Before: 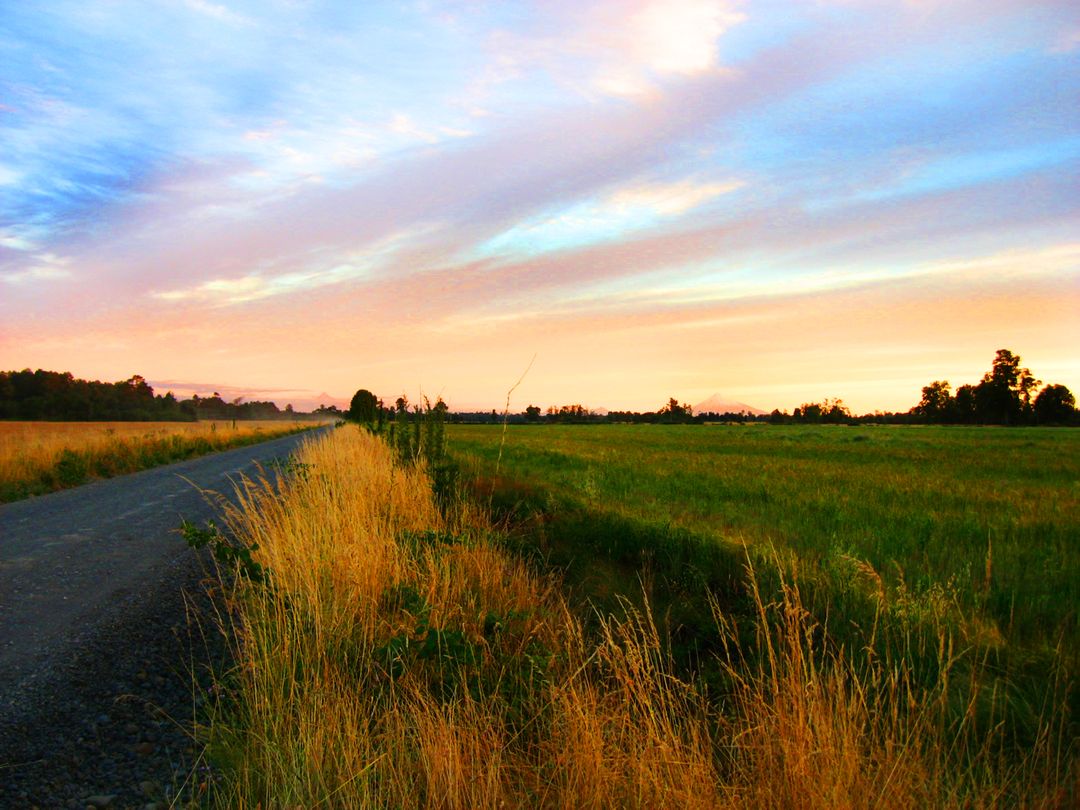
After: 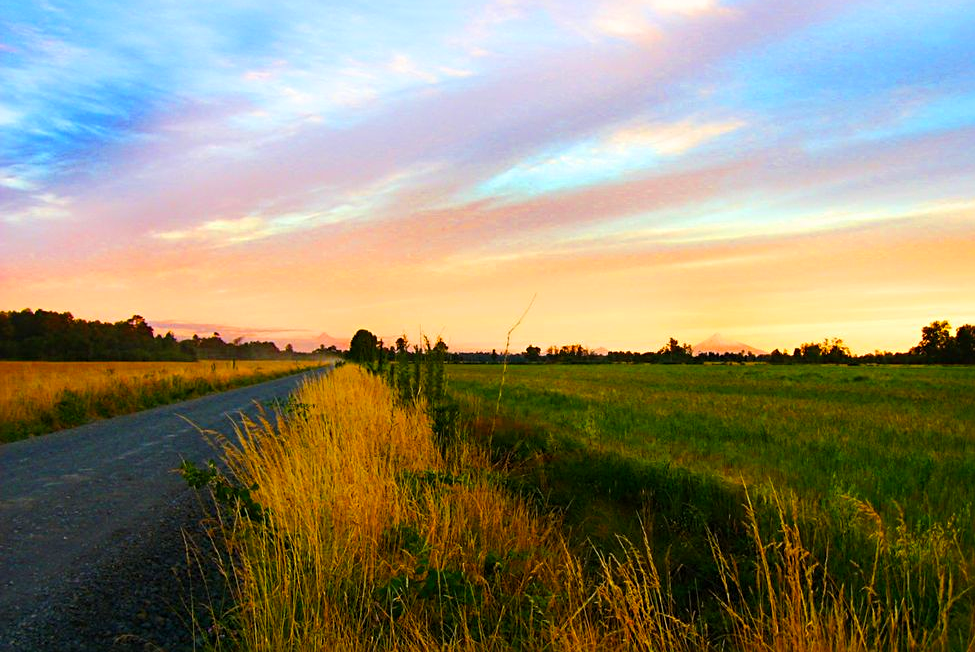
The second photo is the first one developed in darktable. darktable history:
contrast brightness saturation: saturation -0.05
crop: top 7.49%, right 9.717%, bottom 11.943%
sharpen: radius 2.529, amount 0.323
color balance rgb: perceptual saturation grading › global saturation 30%, global vibrance 20%
